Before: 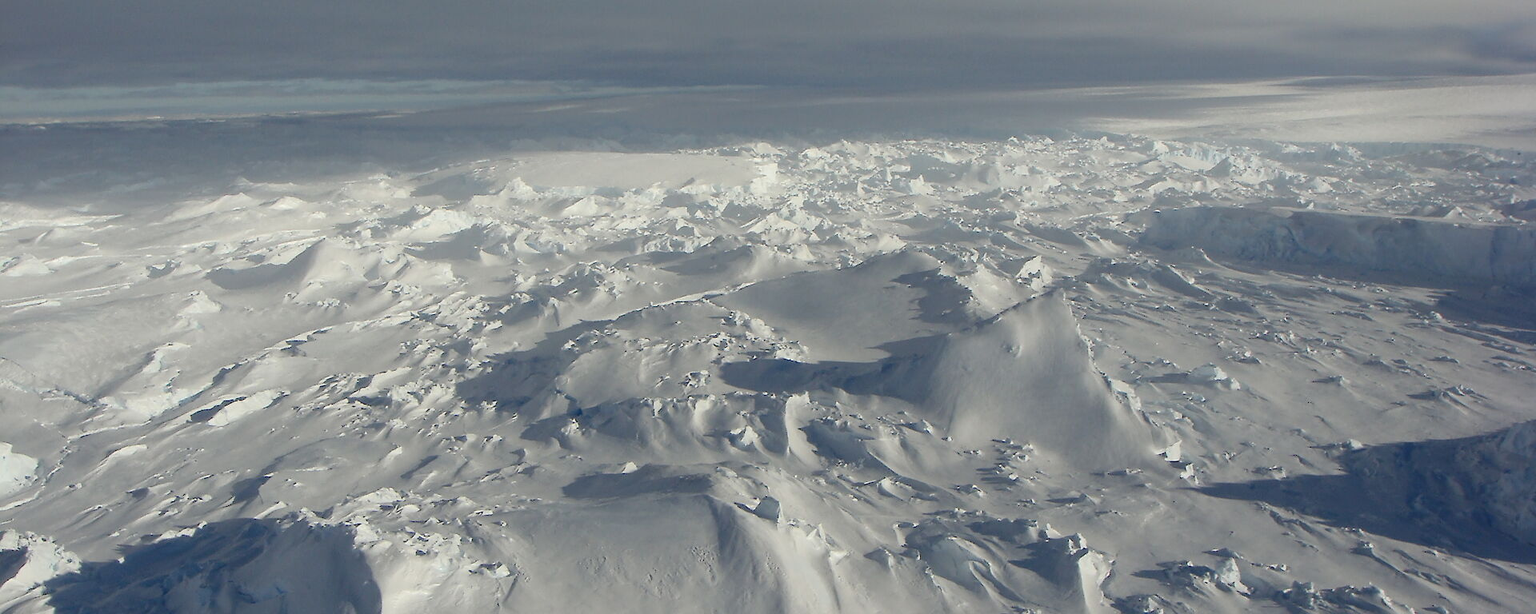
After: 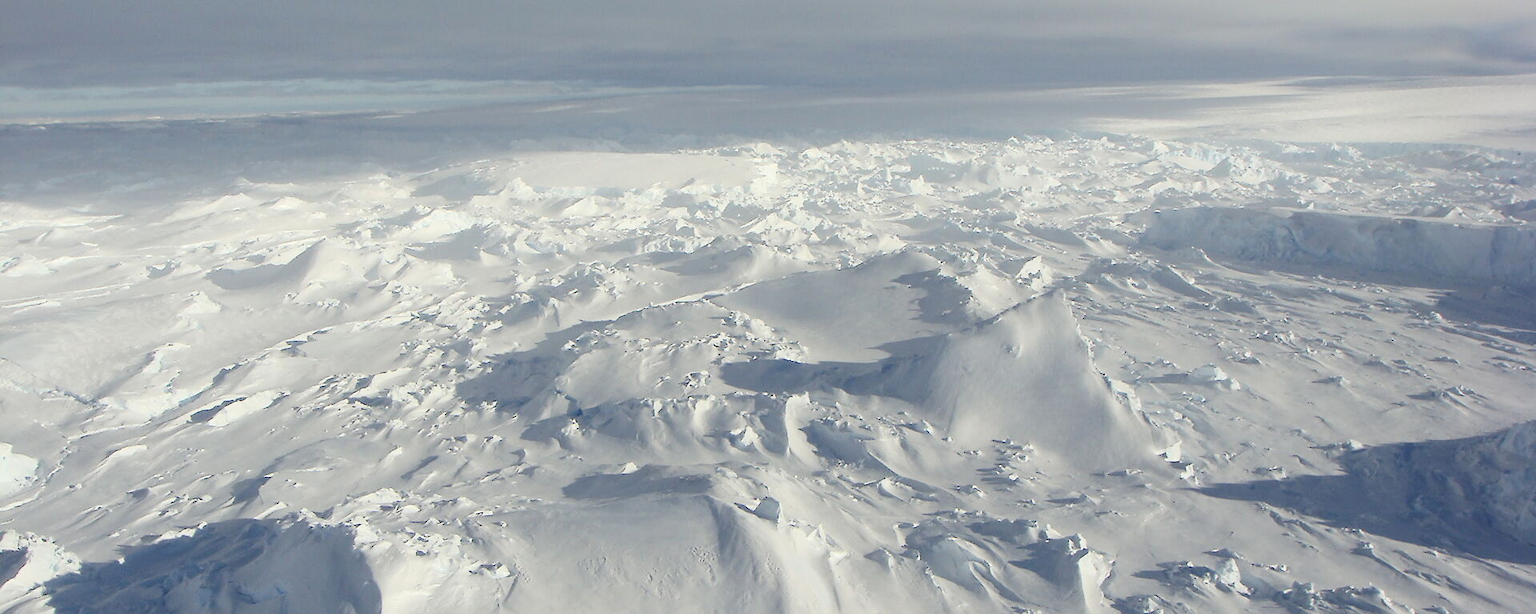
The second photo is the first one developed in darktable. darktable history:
contrast brightness saturation: contrast 0.141, brightness 0.225
exposure: black level correction -0.001, exposure 0.079 EV, compensate exposure bias true, compensate highlight preservation false
